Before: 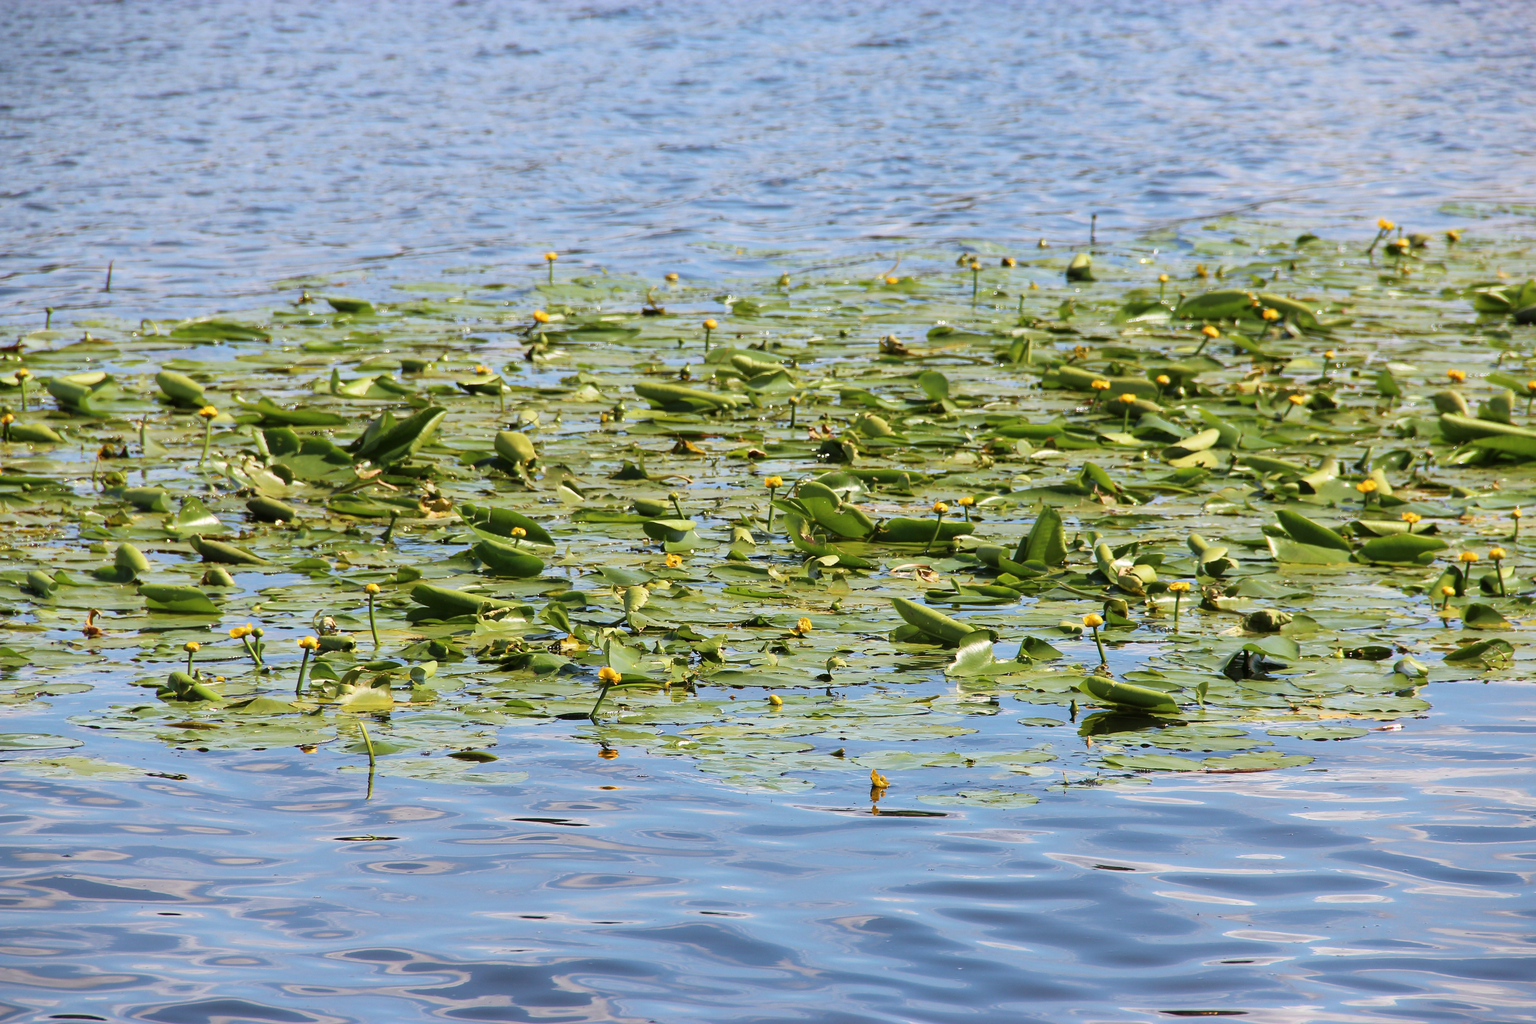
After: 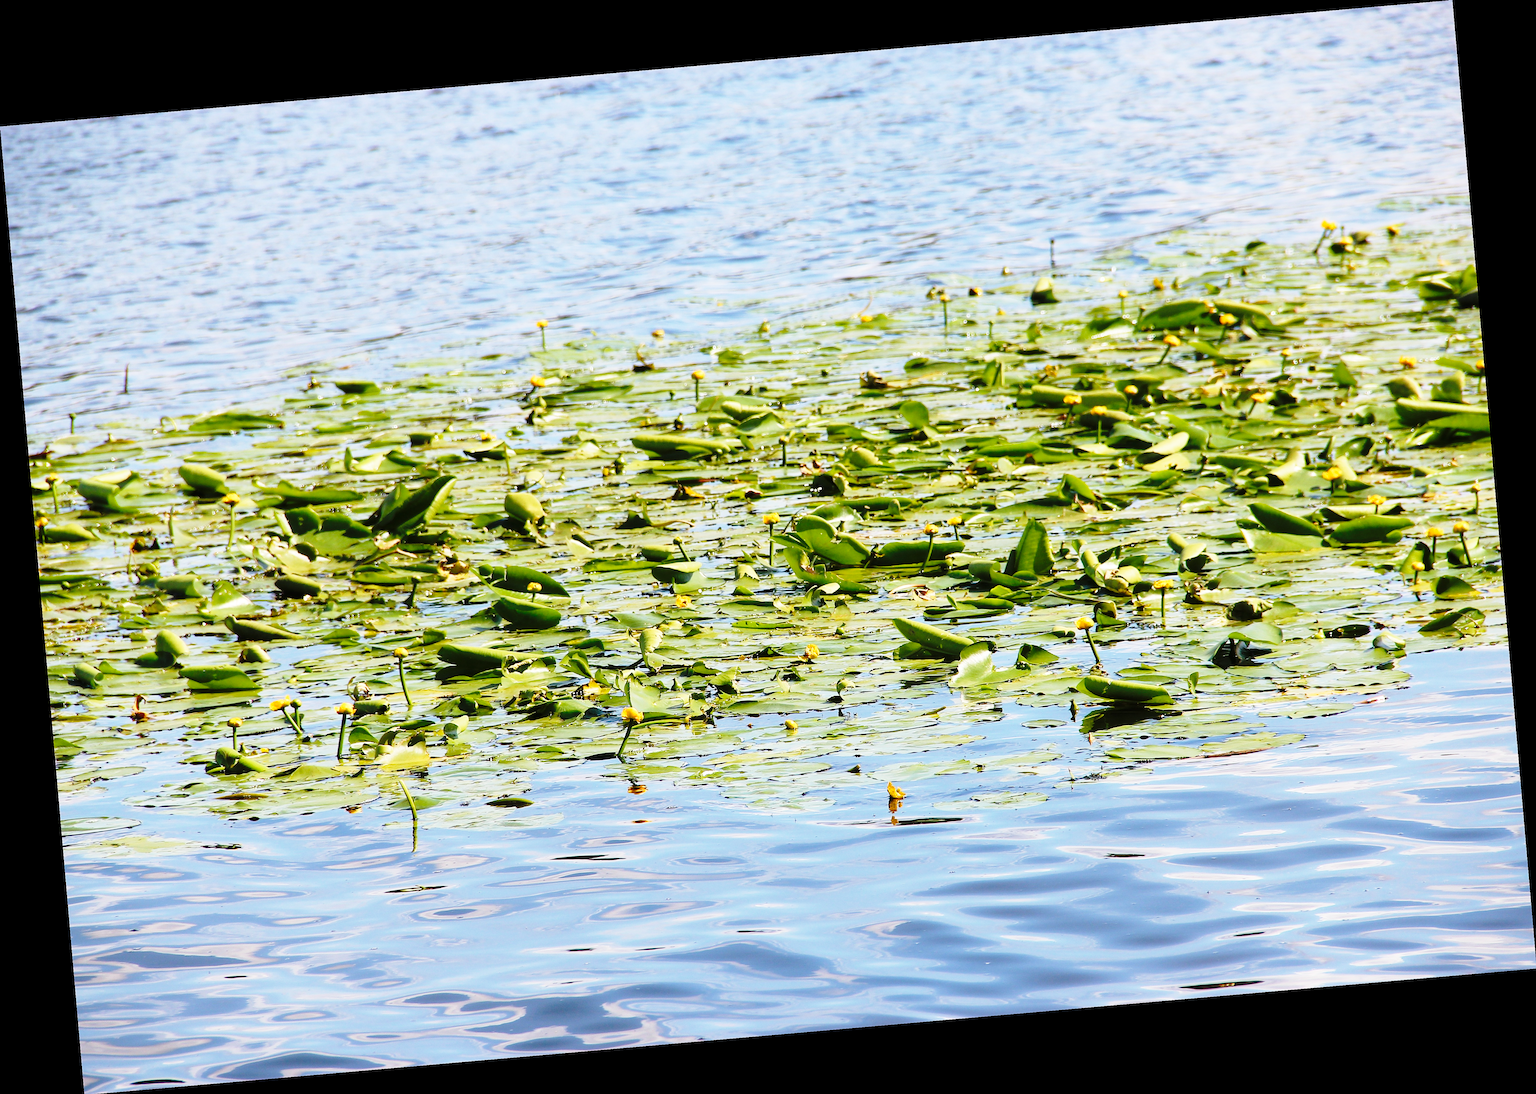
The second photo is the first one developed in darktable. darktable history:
base curve: curves: ch0 [(0, 0) (0.04, 0.03) (0.133, 0.232) (0.448, 0.748) (0.843, 0.968) (1, 1)], preserve colors none
rotate and perspective: rotation -4.98°, automatic cropping off
sharpen: on, module defaults
